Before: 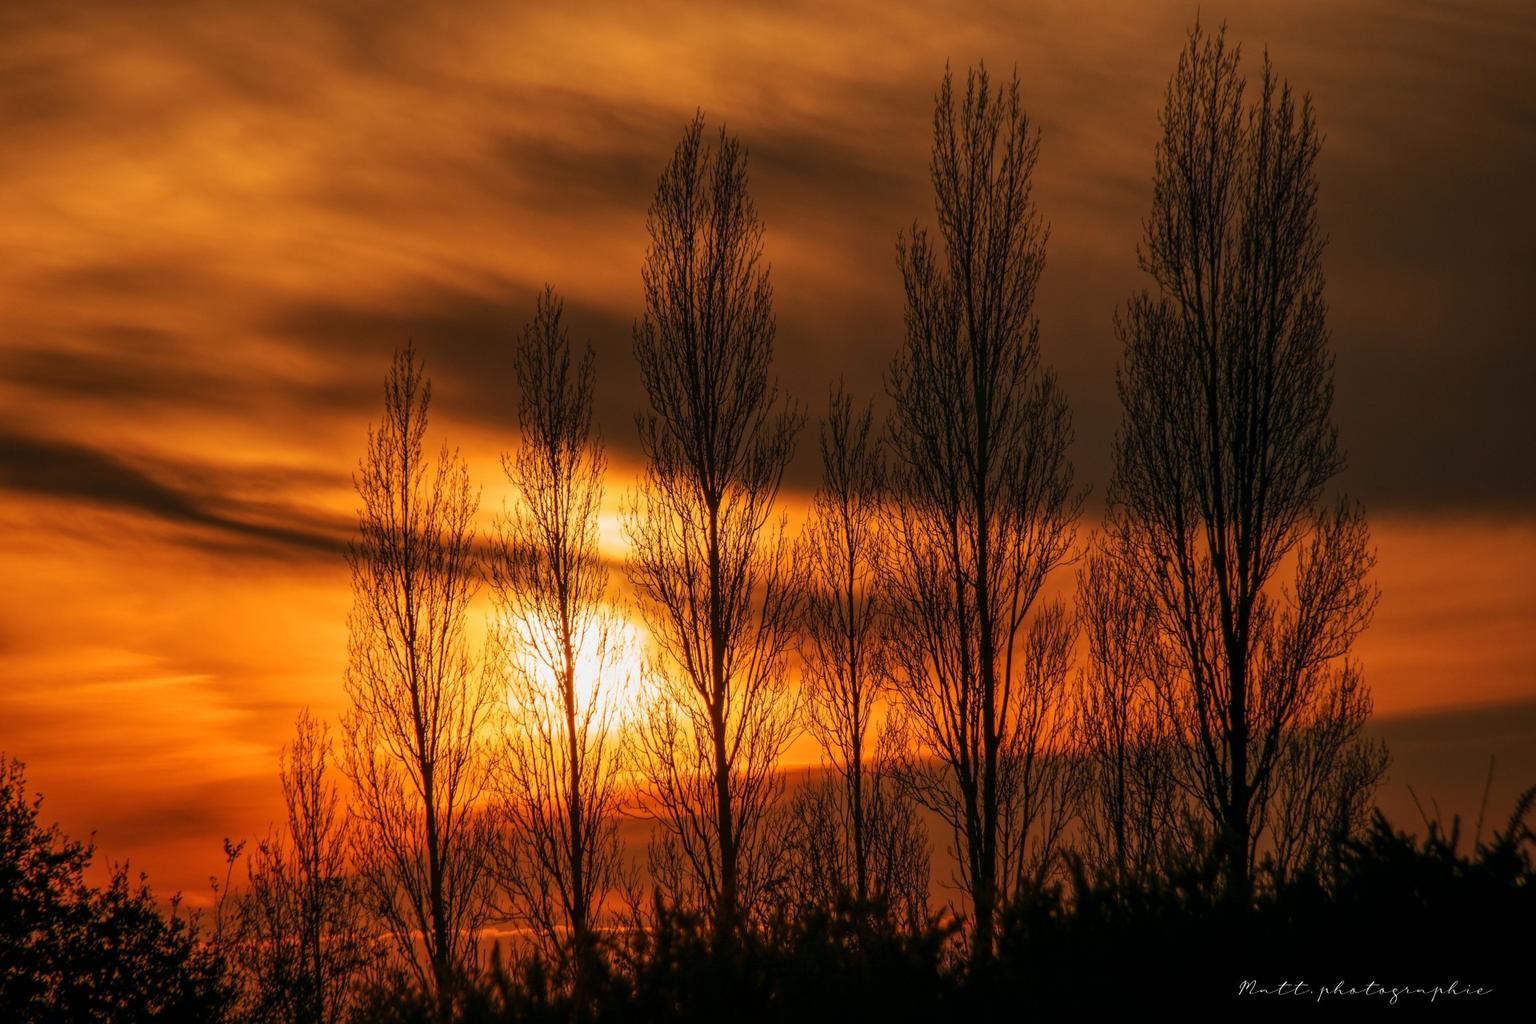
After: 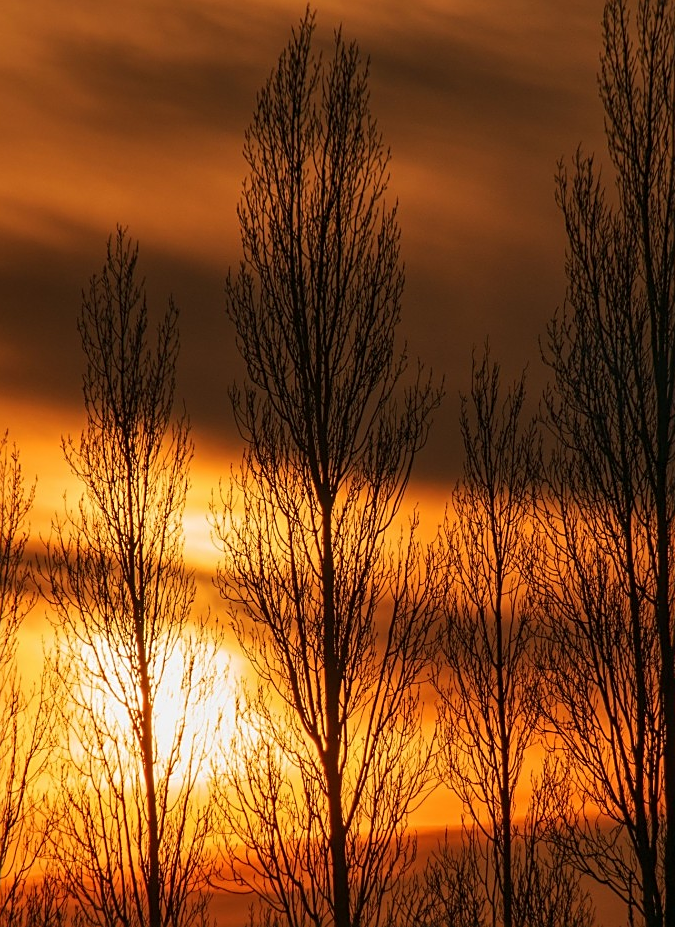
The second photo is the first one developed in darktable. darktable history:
crop and rotate: left 29.476%, top 10.214%, right 35.32%, bottom 17.333%
sharpen: on, module defaults
